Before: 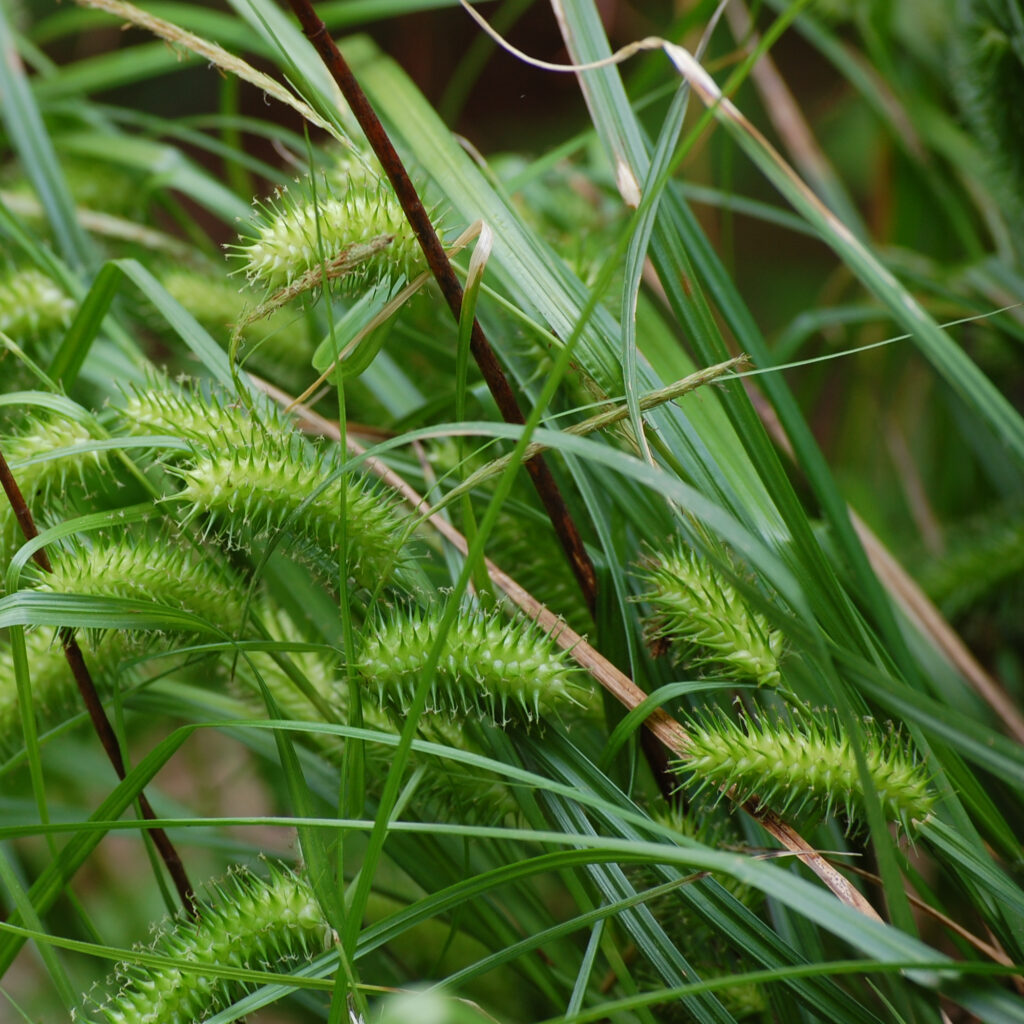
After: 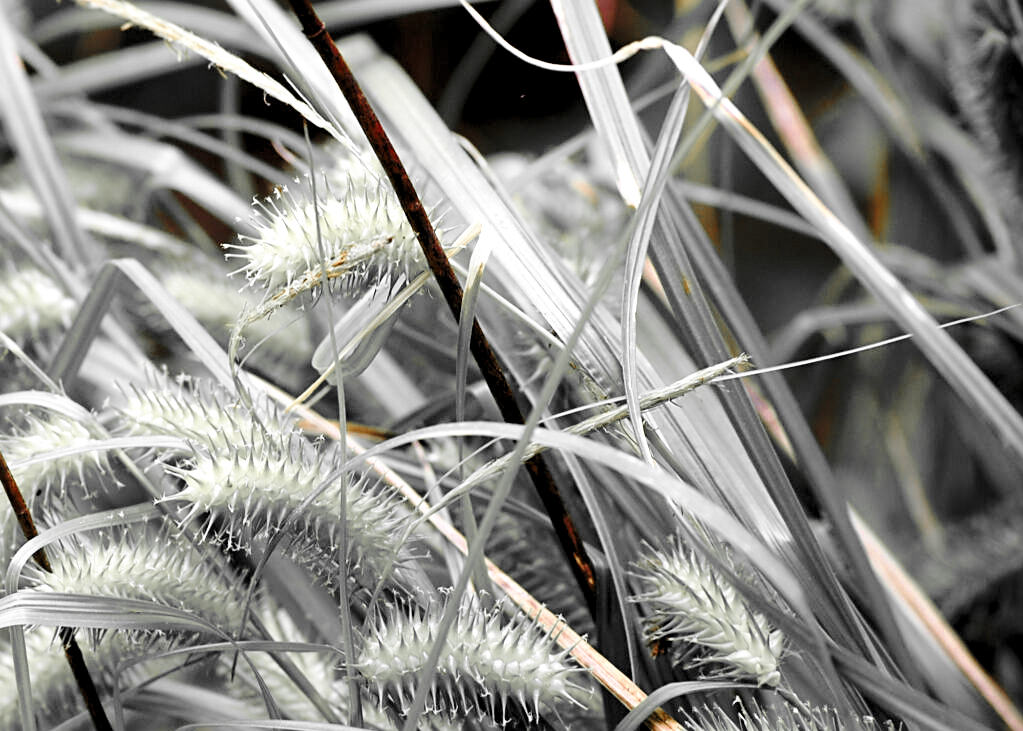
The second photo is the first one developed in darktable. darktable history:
white balance: red 1.004, blue 1.096
crop: bottom 28.576%
color balance: mode lift, gamma, gain (sRGB)
base curve: curves: ch0 [(0, 0) (0.036, 0.037) (0.121, 0.228) (0.46, 0.76) (0.859, 0.983) (1, 1)], preserve colors none
color zones: curves: ch0 [(0, 0.447) (0.184, 0.543) (0.323, 0.476) (0.429, 0.445) (0.571, 0.443) (0.714, 0.451) (0.857, 0.452) (1, 0.447)]; ch1 [(0, 0.464) (0.176, 0.46) (0.287, 0.177) (0.429, 0.002) (0.571, 0) (0.714, 0) (0.857, 0) (1, 0.464)], mix 20%
sharpen: radius 2.529, amount 0.323
levels: levels [0.016, 0.484, 0.953]
rgb levels: levels [[0.01, 0.419, 0.839], [0, 0.5, 1], [0, 0.5, 1]]
